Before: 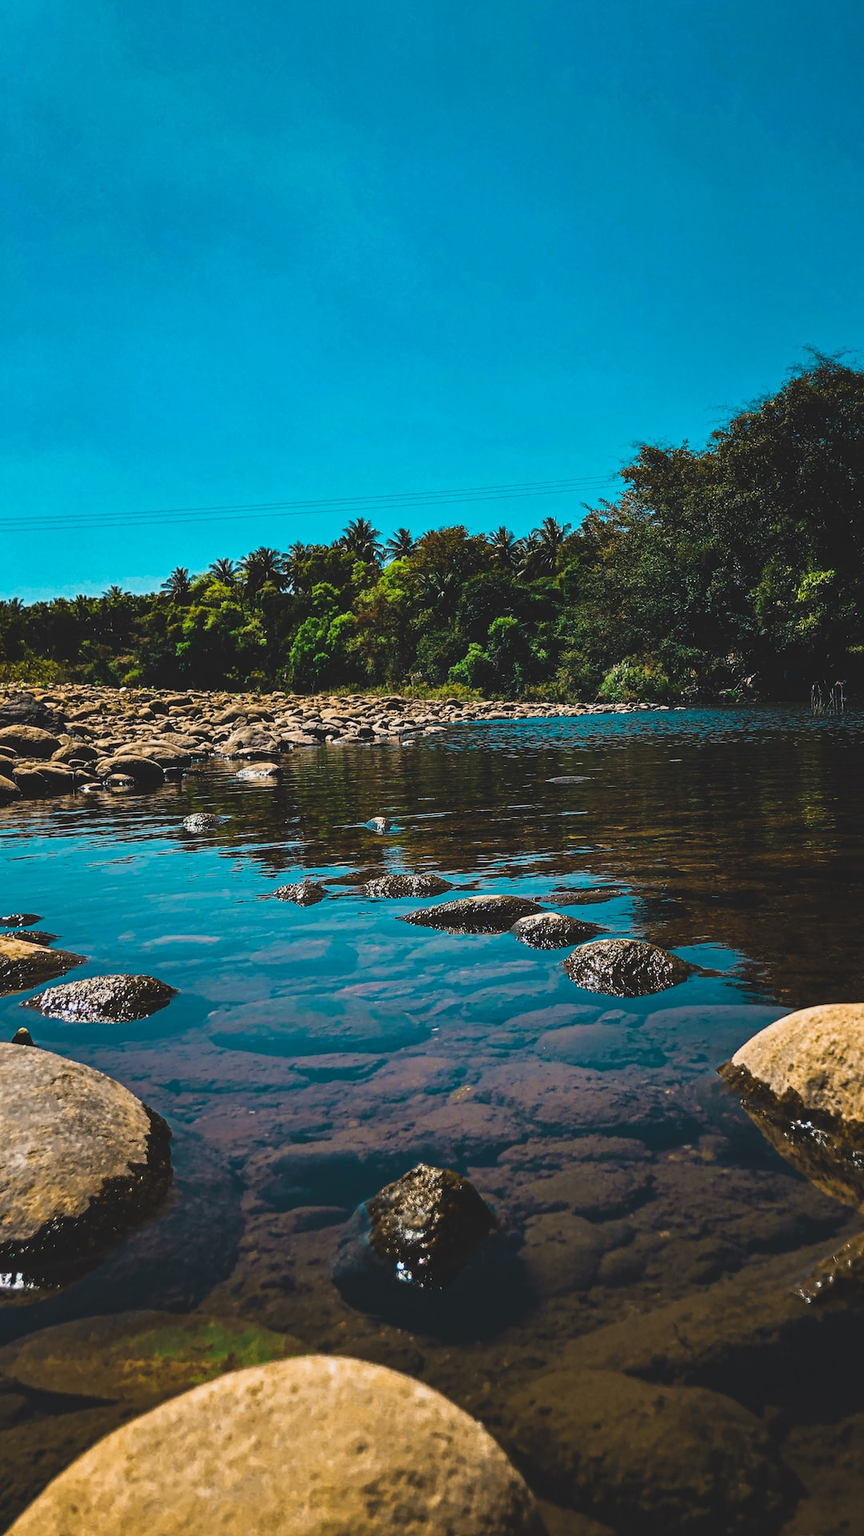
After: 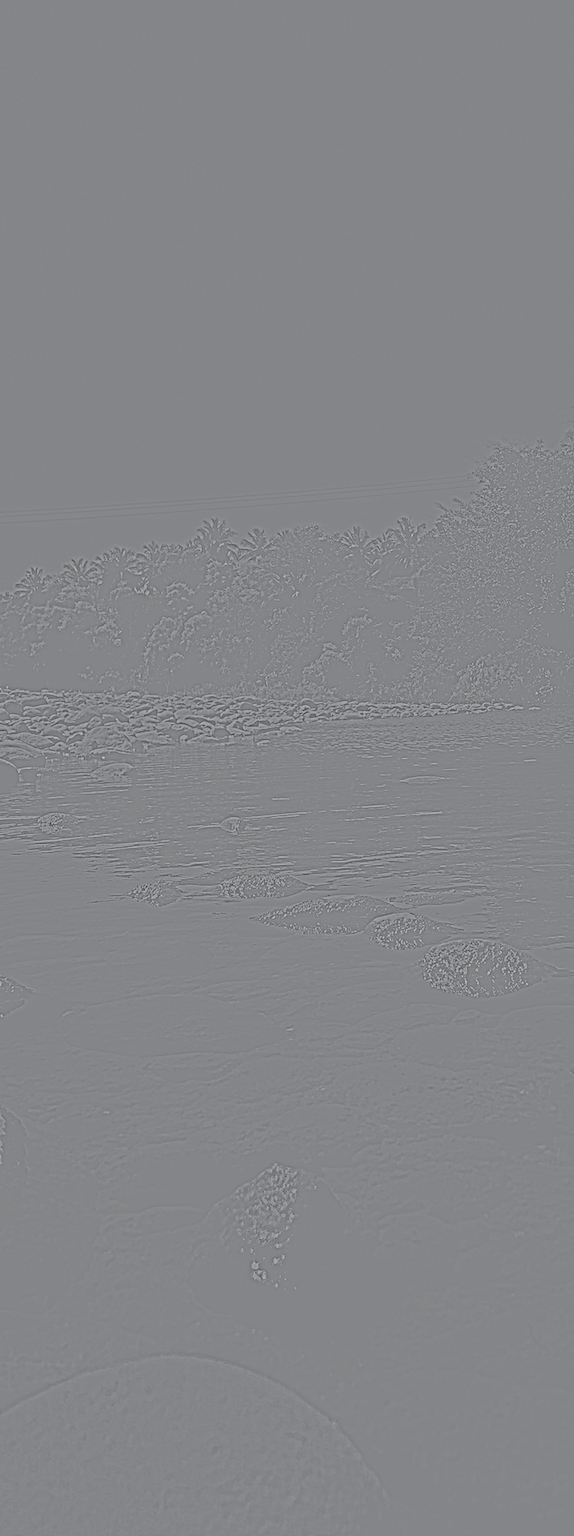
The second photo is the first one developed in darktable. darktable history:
tone curve: curves: ch0 [(0, 0) (0.071, 0.047) (0.266, 0.26) (0.491, 0.552) (0.753, 0.818) (1, 0.983)]; ch1 [(0, 0) (0.346, 0.307) (0.408, 0.369) (0.463, 0.443) (0.482, 0.493) (0.502, 0.5) (0.517, 0.518) (0.546, 0.576) (0.588, 0.643) (0.651, 0.709) (1, 1)]; ch2 [(0, 0) (0.346, 0.34) (0.434, 0.46) (0.485, 0.494) (0.5, 0.494) (0.517, 0.503) (0.535, 0.545) (0.583, 0.634) (0.625, 0.686) (1, 1)], color space Lab, independent channels, preserve colors none
crop: left 16.899%, right 16.556%
exposure: exposure -0.153 EV, compensate highlight preservation false
highpass: sharpness 5.84%, contrast boost 8.44%
color balance: mode lift, gamma, gain (sRGB), lift [0.97, 1, 1, 1], gamma [1.03, 1, 1, 1]
